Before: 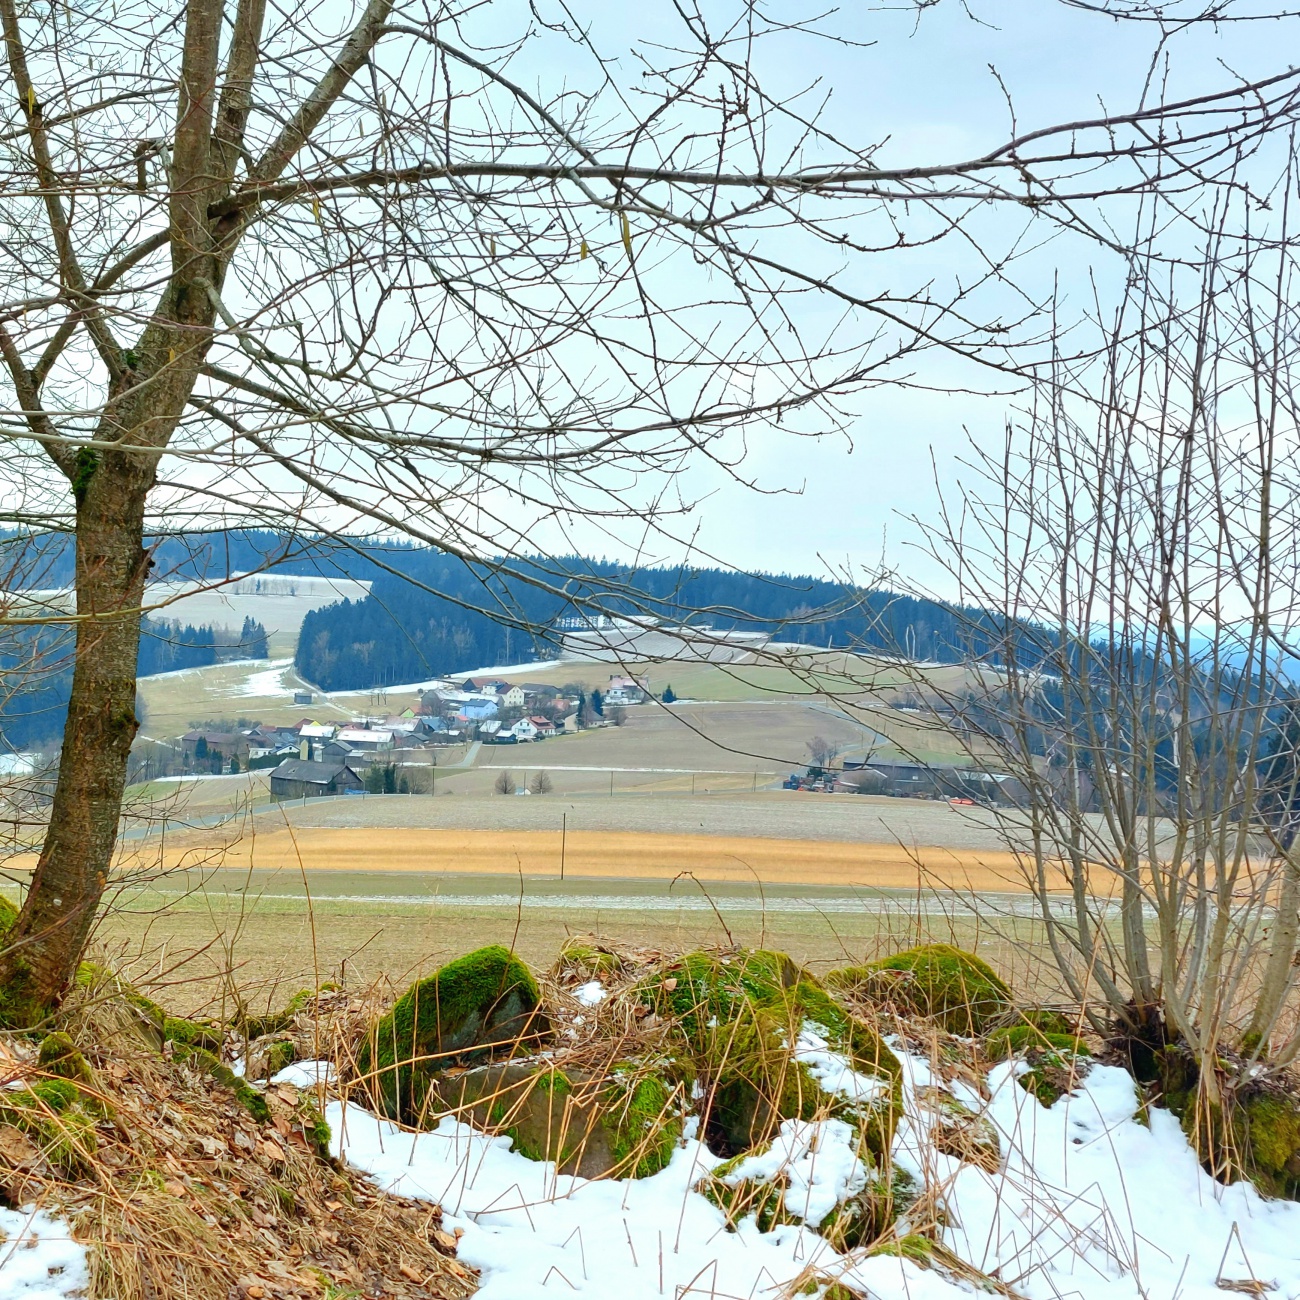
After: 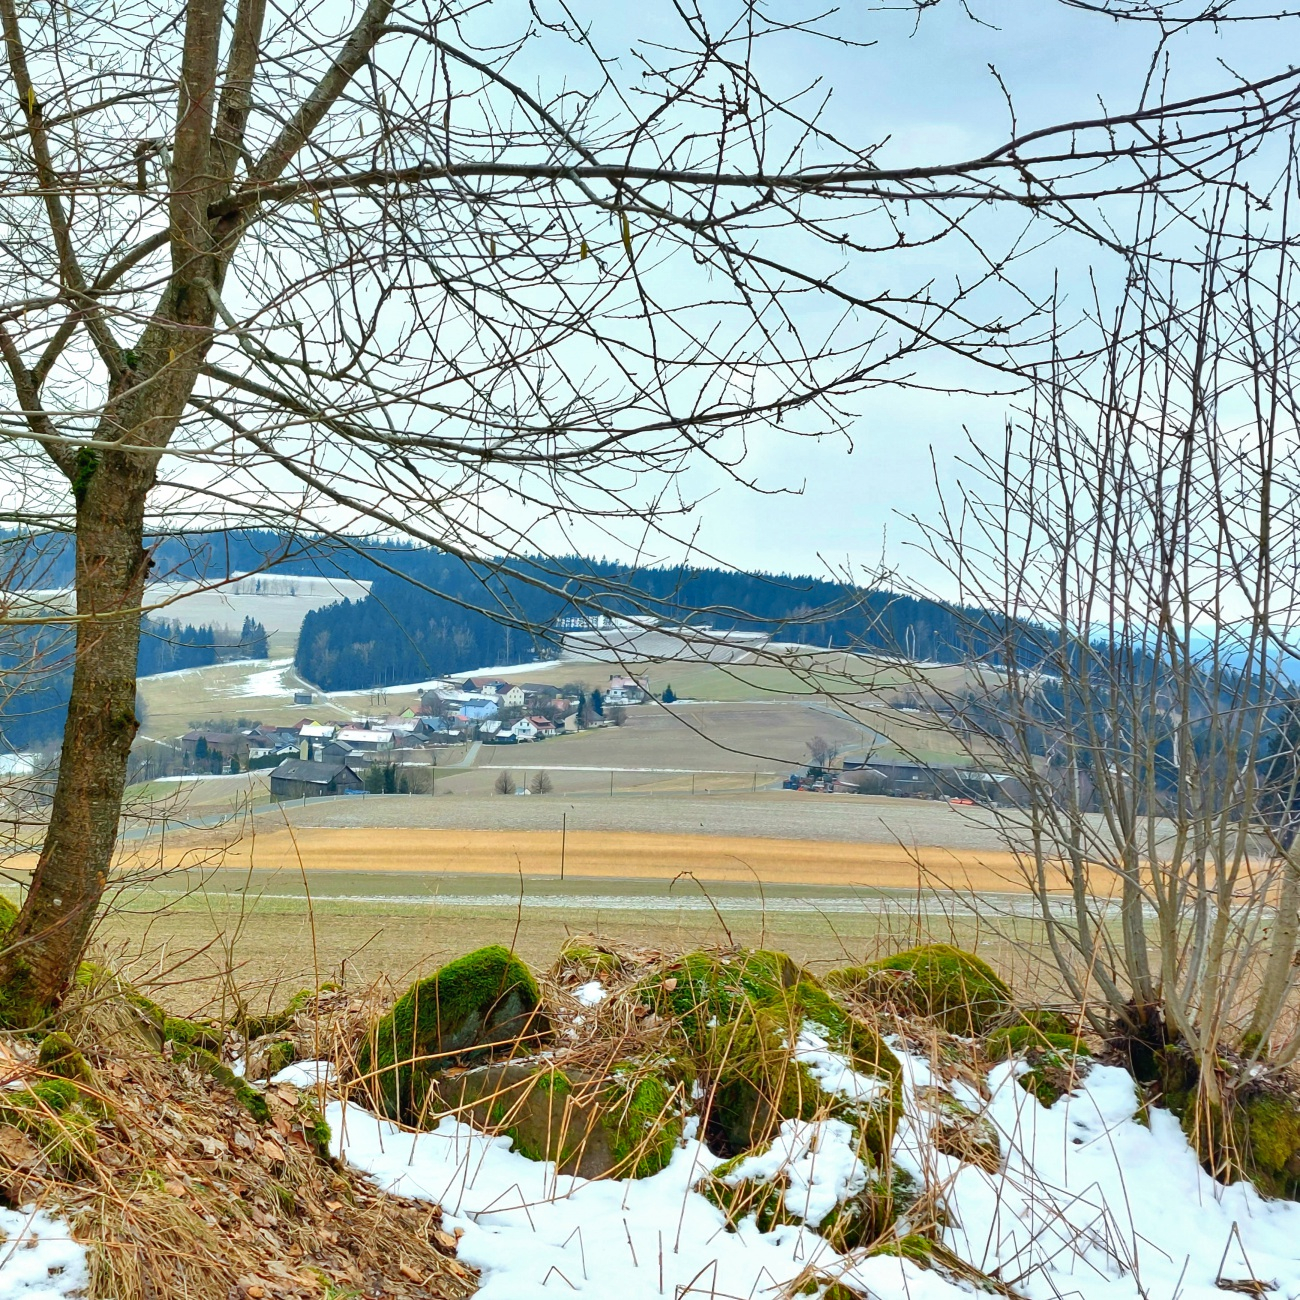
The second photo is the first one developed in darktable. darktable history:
shadows and highlights: shadows 59.96, soften with gaussian
